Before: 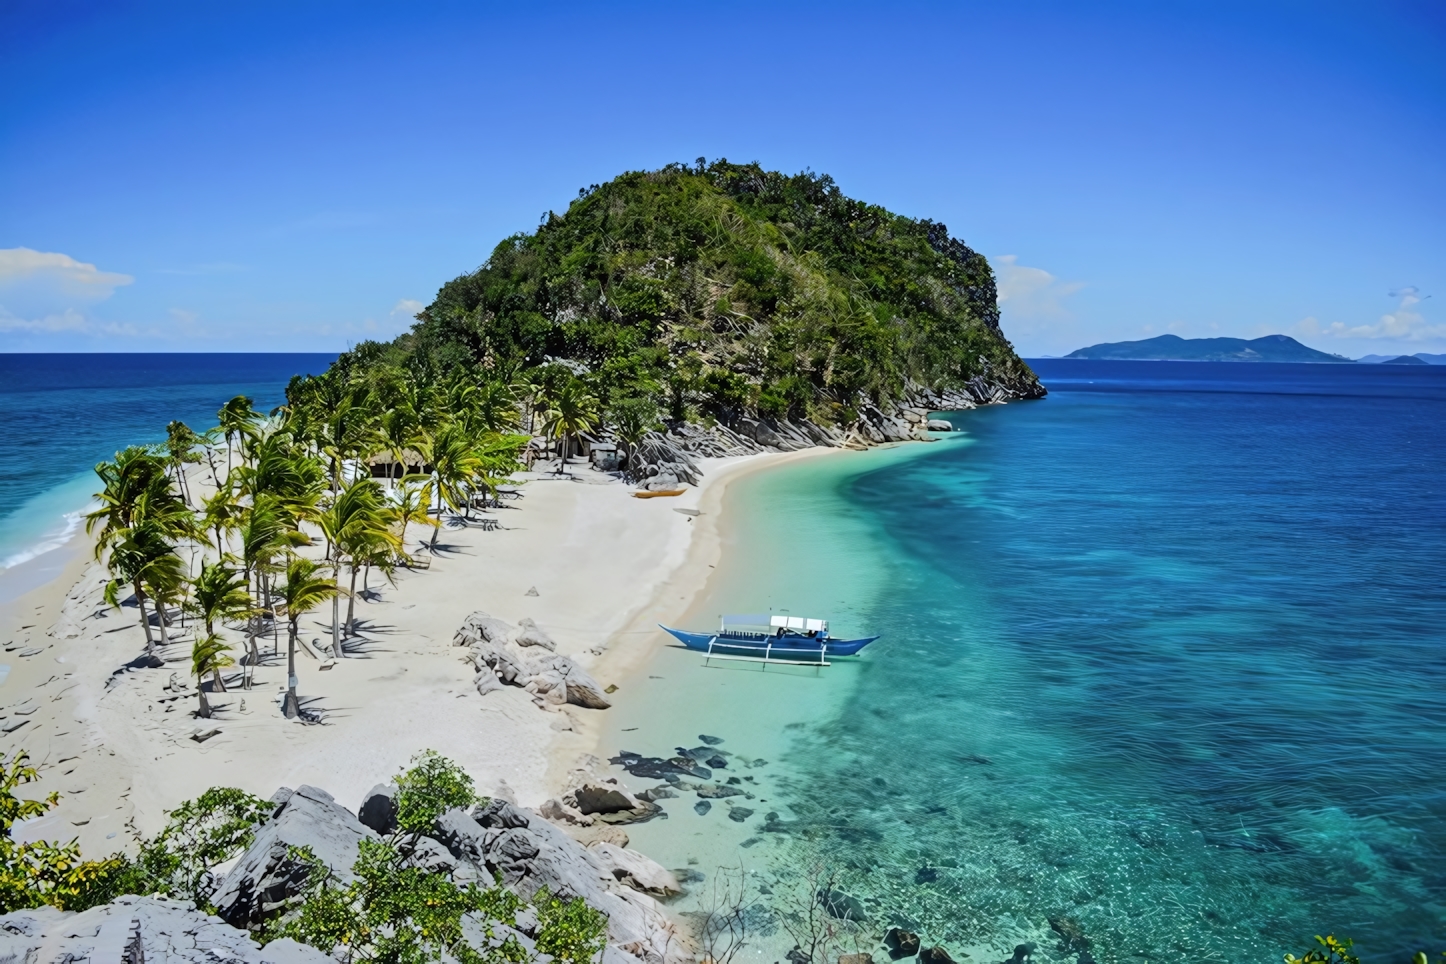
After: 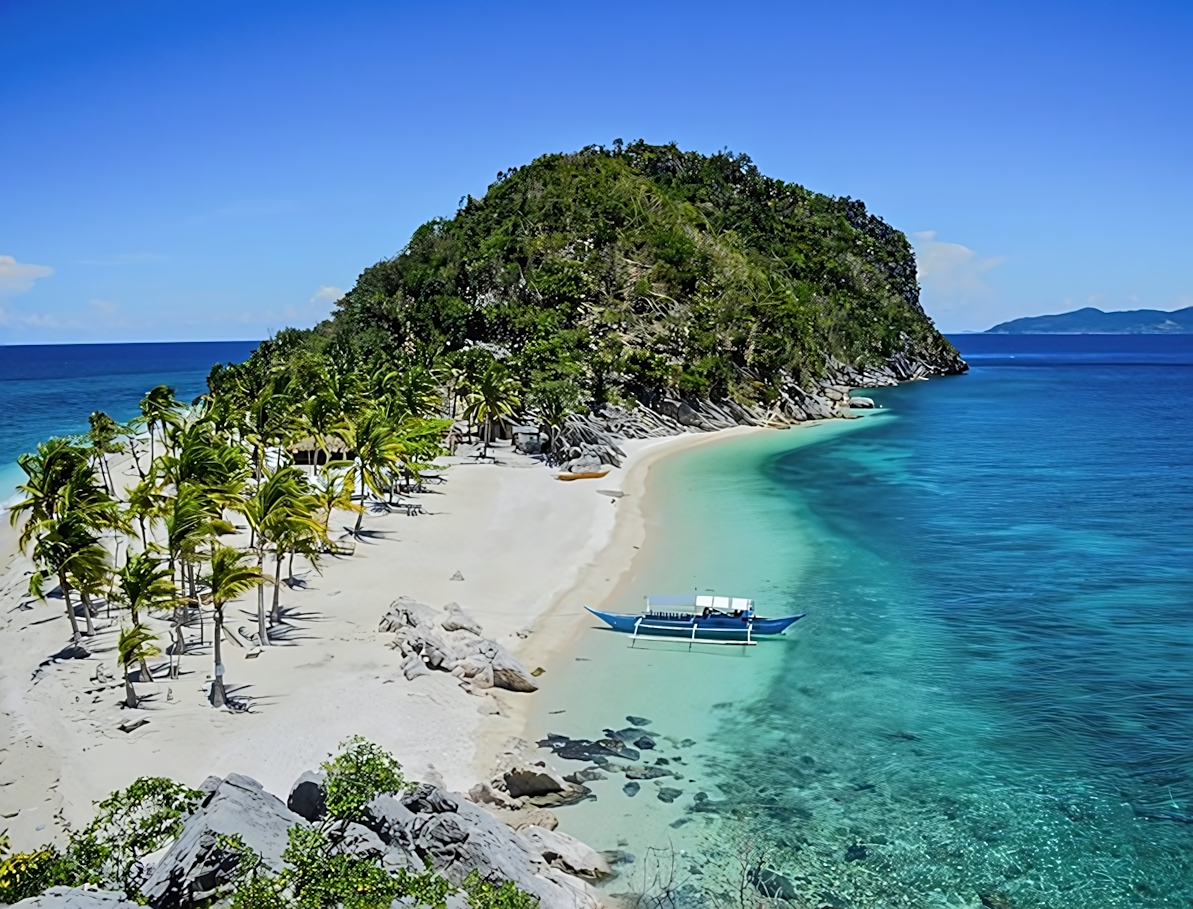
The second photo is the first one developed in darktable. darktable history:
crop and rotate: angle 1.01°, left 4.155%, top 0.766%, right 11.1%, bottom 2.436%
sharpen: amount 0.495
